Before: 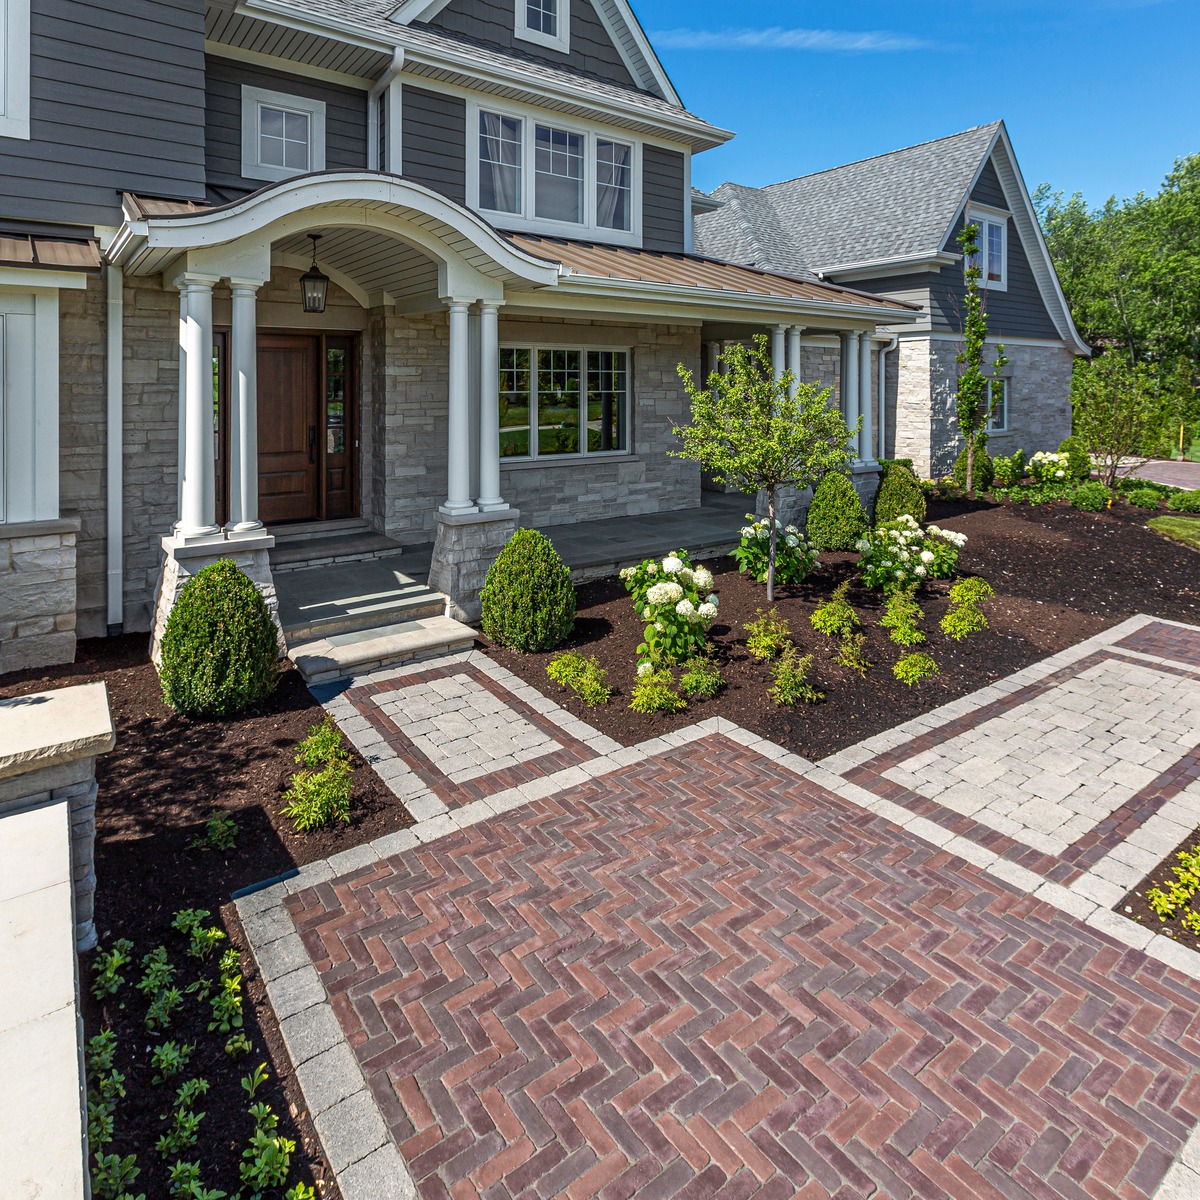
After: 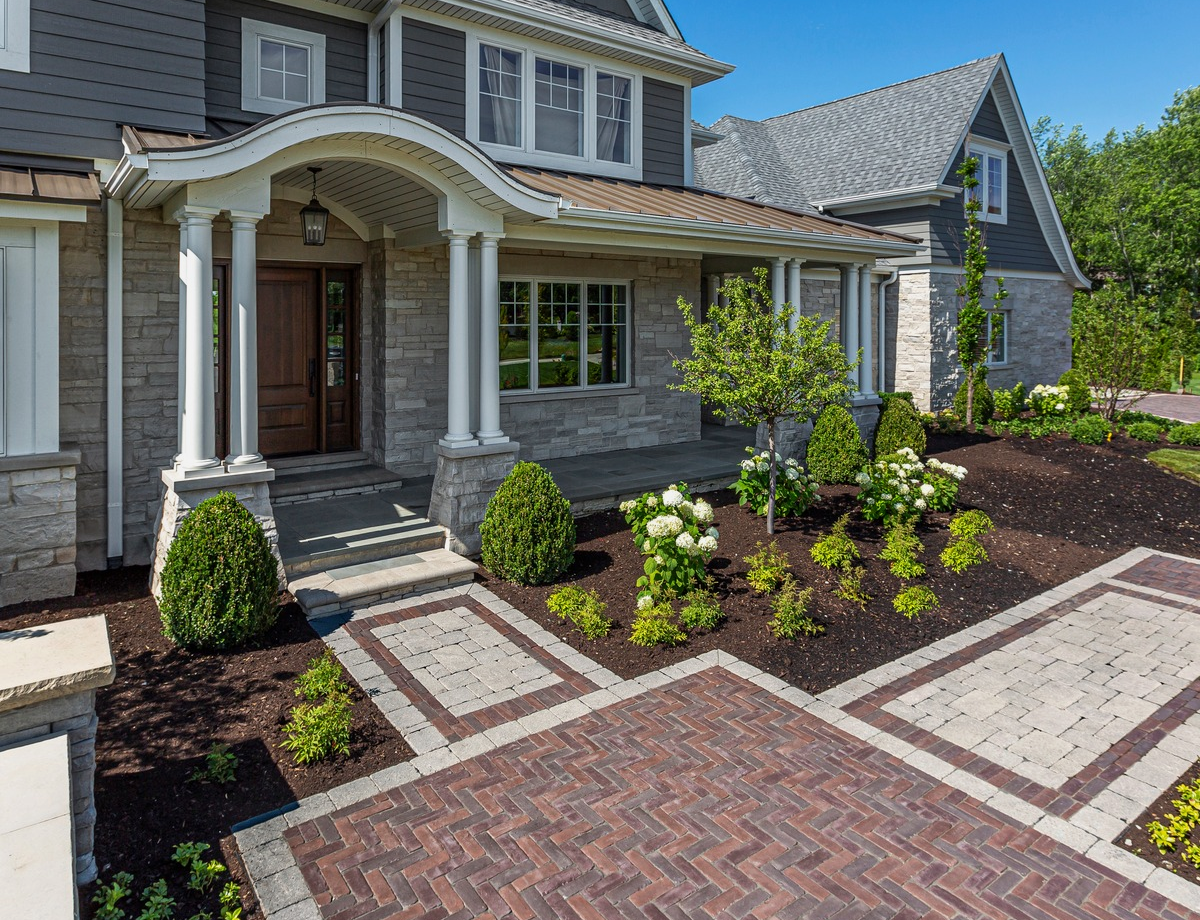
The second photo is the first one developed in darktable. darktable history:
exposure: exposure -0.153 EV, compensate highlight preservation false
crop: top 5.667%, bottom 17.637%
